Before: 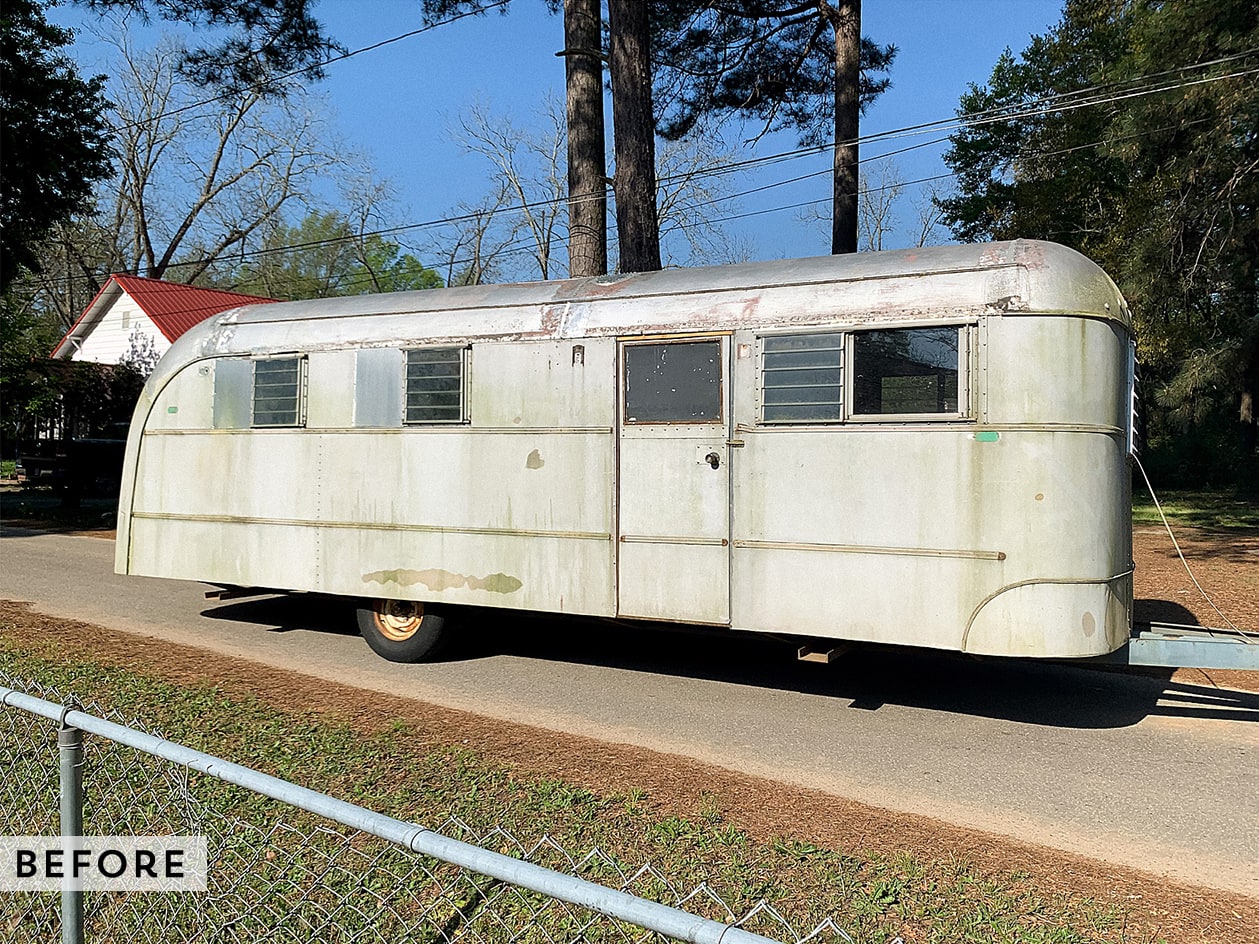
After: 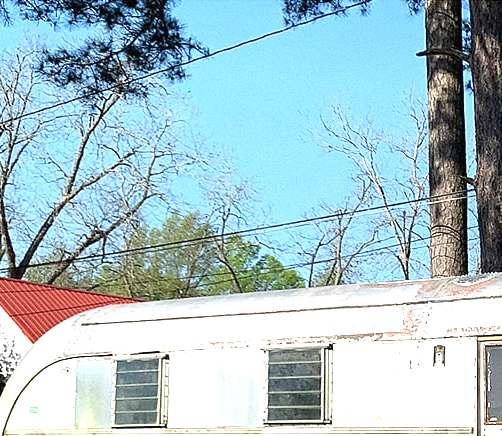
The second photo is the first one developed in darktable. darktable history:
exposure: black level correction 0, exposure 1.199 EV, compensate highlight preservation false
crop and rotate: left 11.041%, top 0.065%, right 49.011%, bottom 53.698%
